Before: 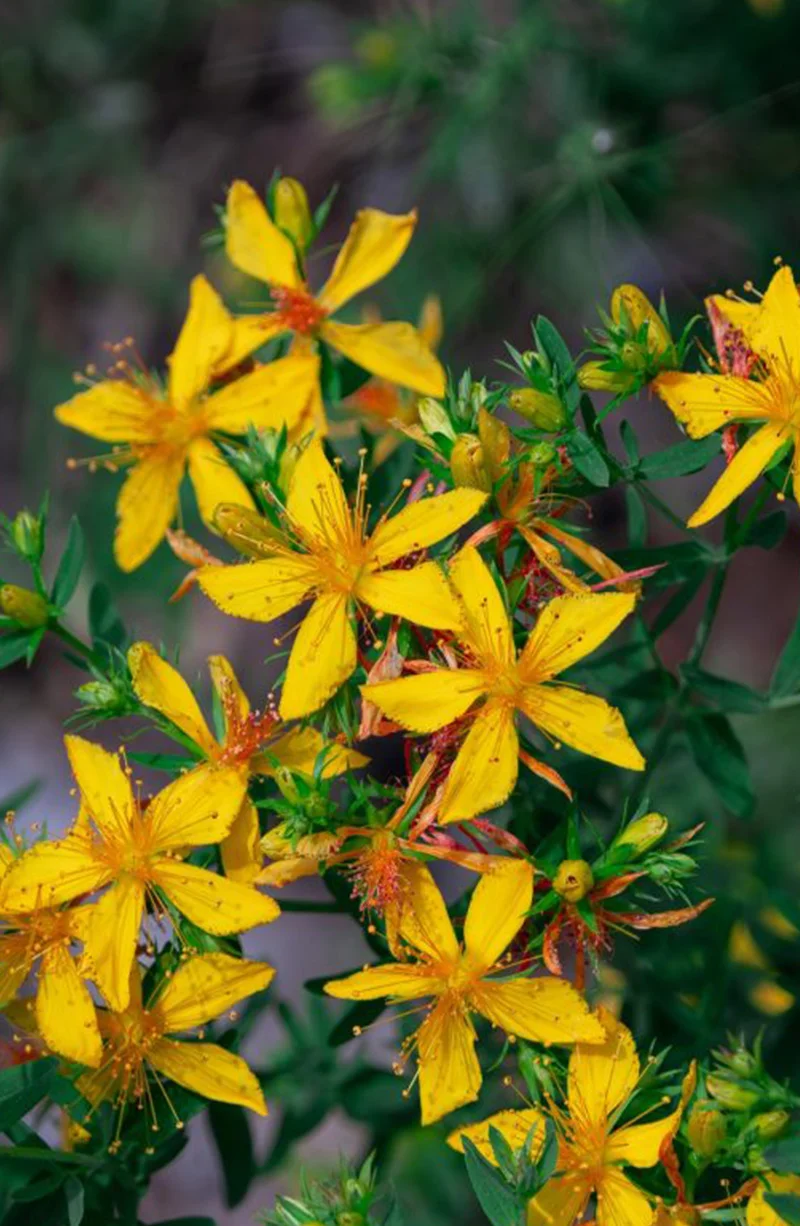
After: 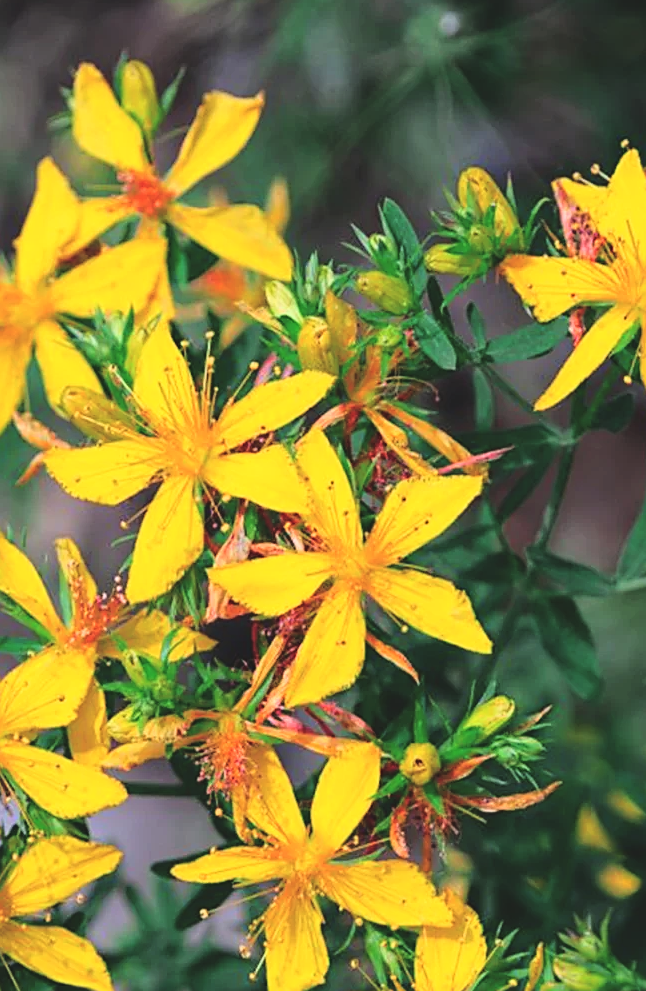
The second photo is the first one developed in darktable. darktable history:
sharpen: on, module defaults
crop: left 19.159%, top 9.58%, bottom 9.58%
exposure: black level correction -0.015, exposure -0.125 EV, compensate highlight preservation false
base curve: curves: ch0 [(0, 0) (0.028, 0.03) (0.121, 0.232) (0.46, 0.748) (0.859, 0.968) (1, 1)]
